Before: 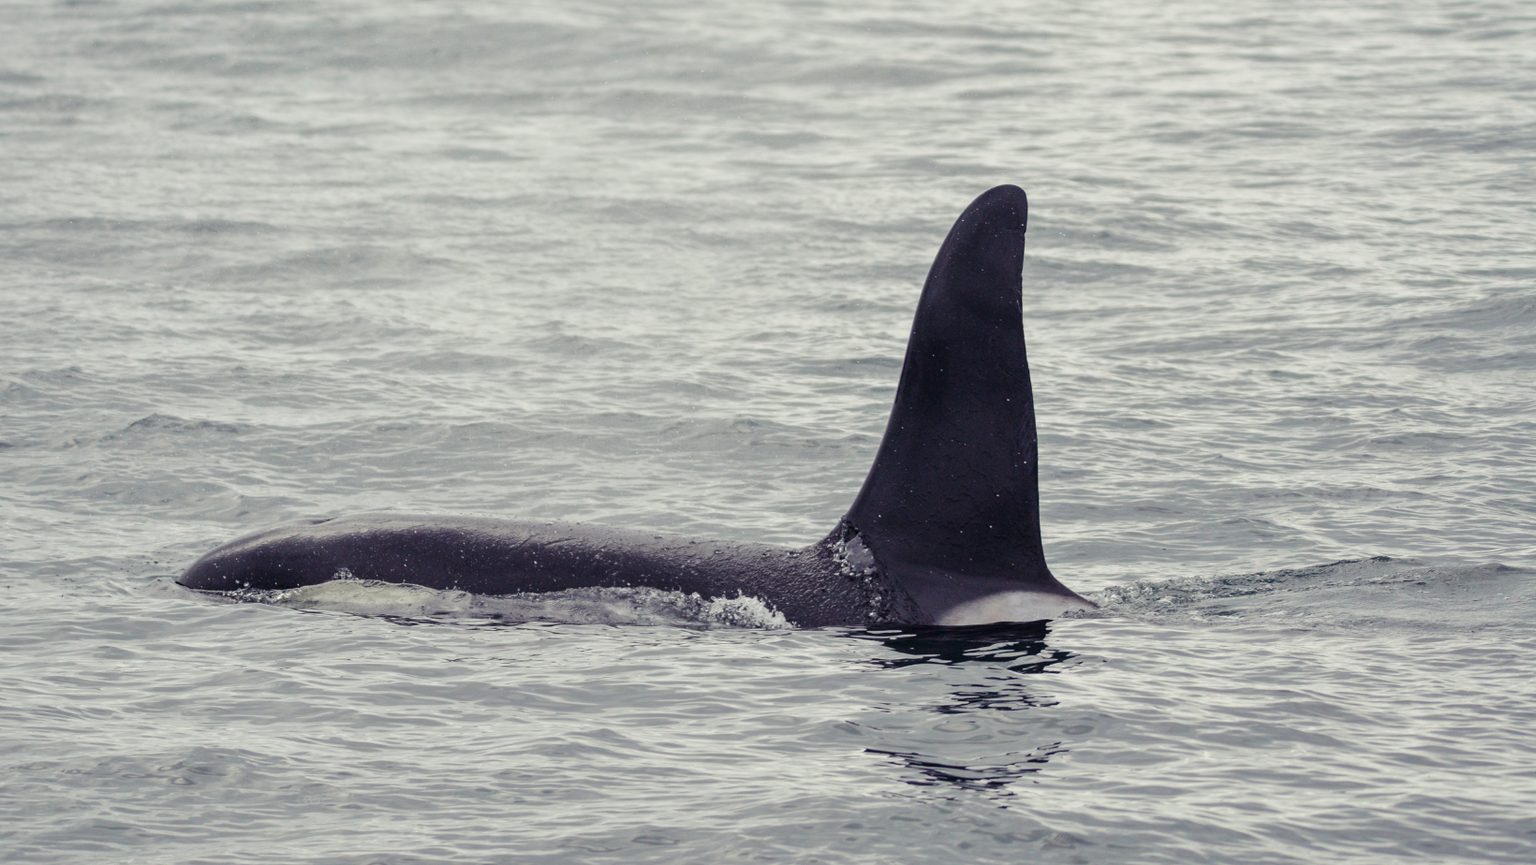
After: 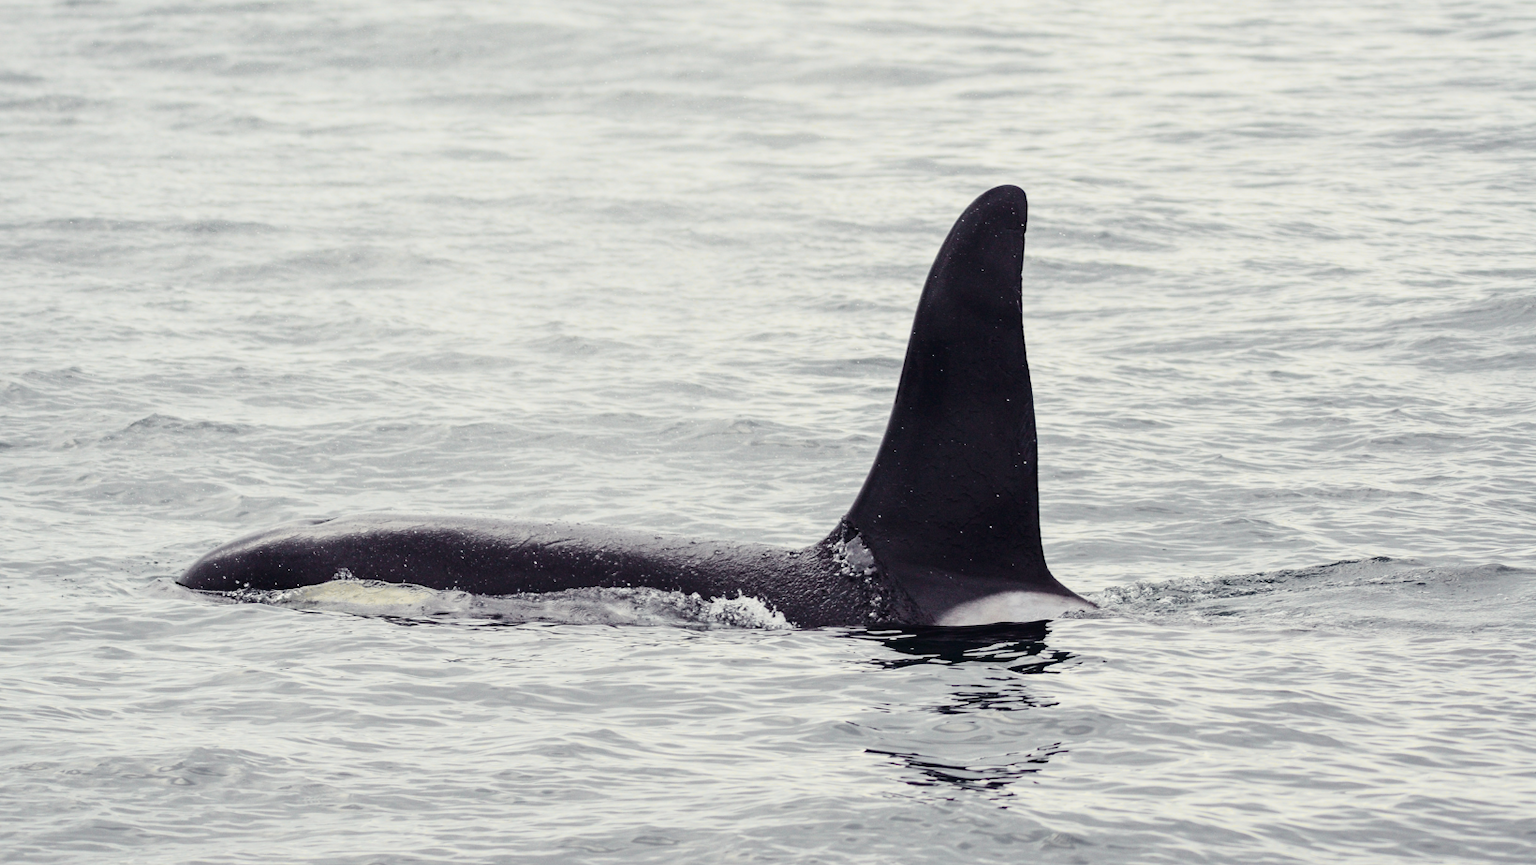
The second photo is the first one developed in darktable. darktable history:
tone curve: curves: ch0 [(0, 0.012) (0.037, 0.03) (0.123, 0.092) (0.19, 0.157) (0.269, 0.27) (0.48, 0.57) (0.595, 0.695) (0.718, 0.823) (0.855, 0.913) (1, 0.982)]; ch1 [(0, 0) (0.243, 0.245) (0.422, 0.415) (0.493, 0.495) (0.508, 0.506) (0.536, 0.542) (0.569, 0.611) (0.611, 0.662) (0.769, 0.807) (1, 1)]; ch2 [(0, 0) (0.249, 0.216) (0.349, 0.321) (0.424, 0.442) (0.476, 0.483) (0.498, 0.499) (0.517, 0.519) (0.532, 0.56) (0.569, 0.624) (0.614, 0.667) (0.706, 0.757) (0.808, 0.809) (0.991, 0.968)], color space Lab, independent channels, preserve colors none
